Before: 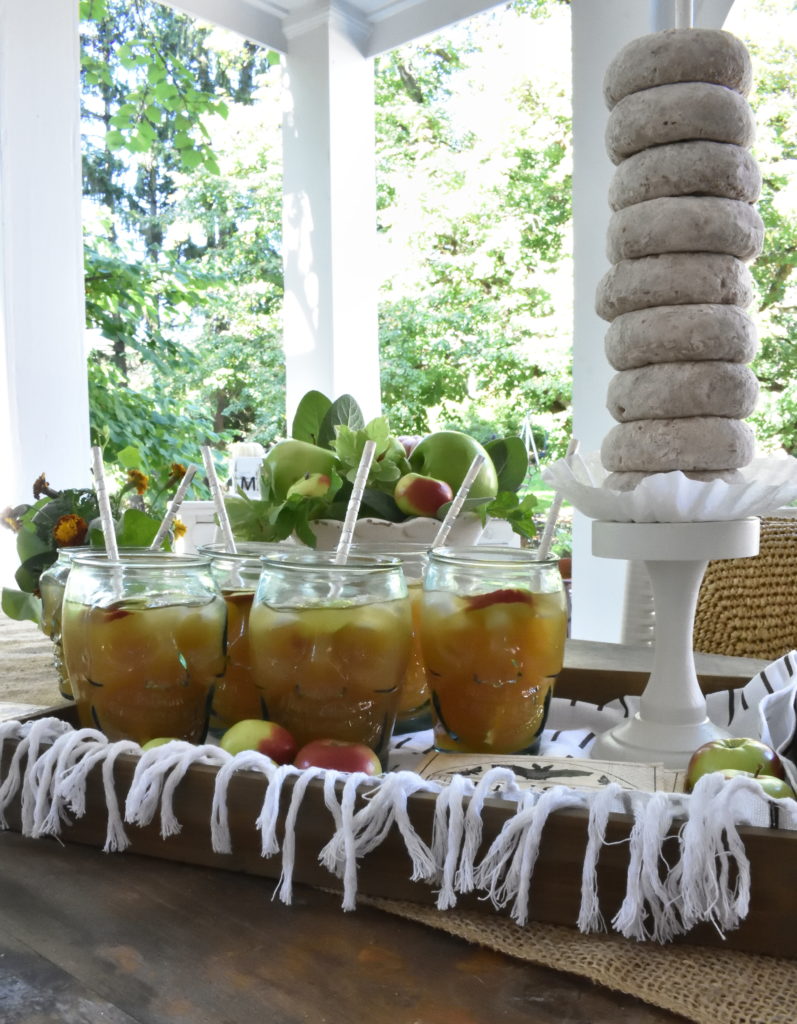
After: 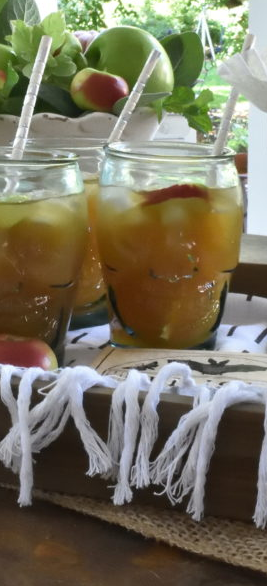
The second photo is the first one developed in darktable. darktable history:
crop: left 40.703%, top 39.576%, right 25.684%, bottom 3.16%
